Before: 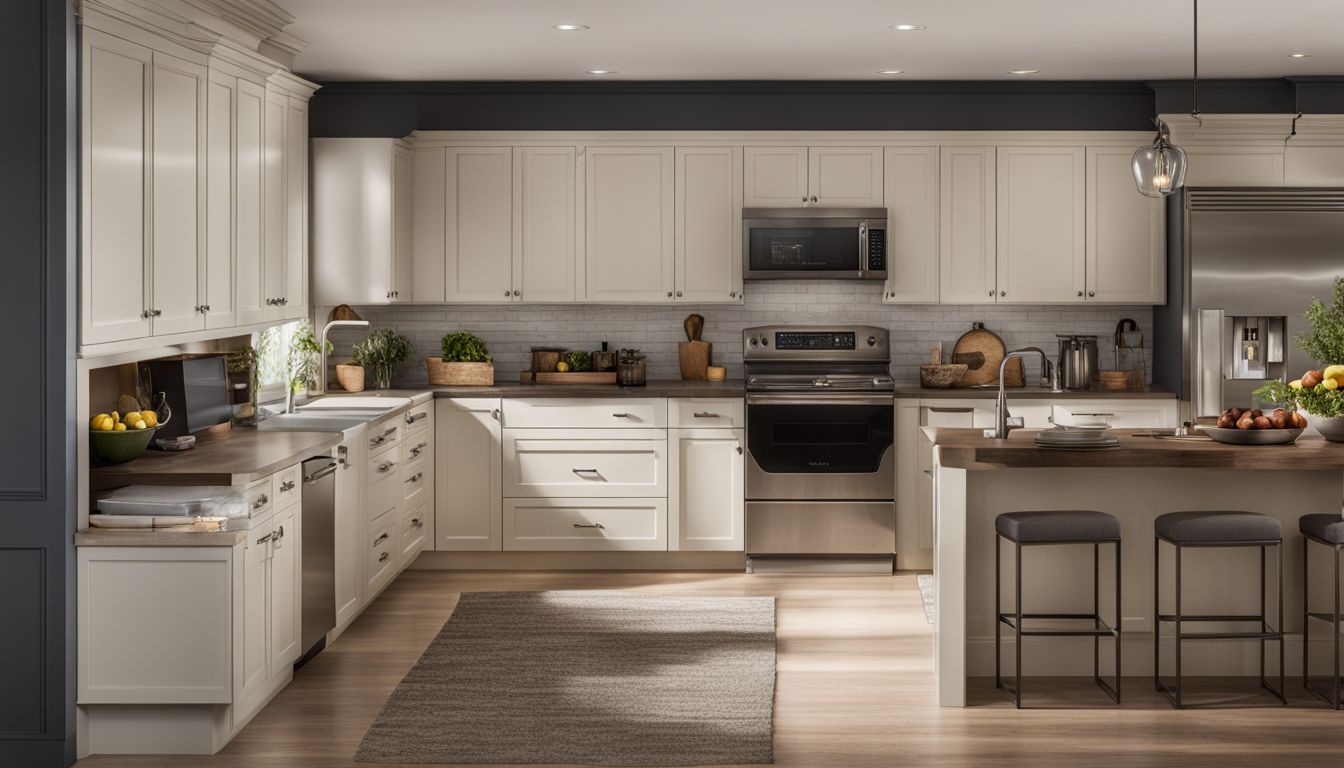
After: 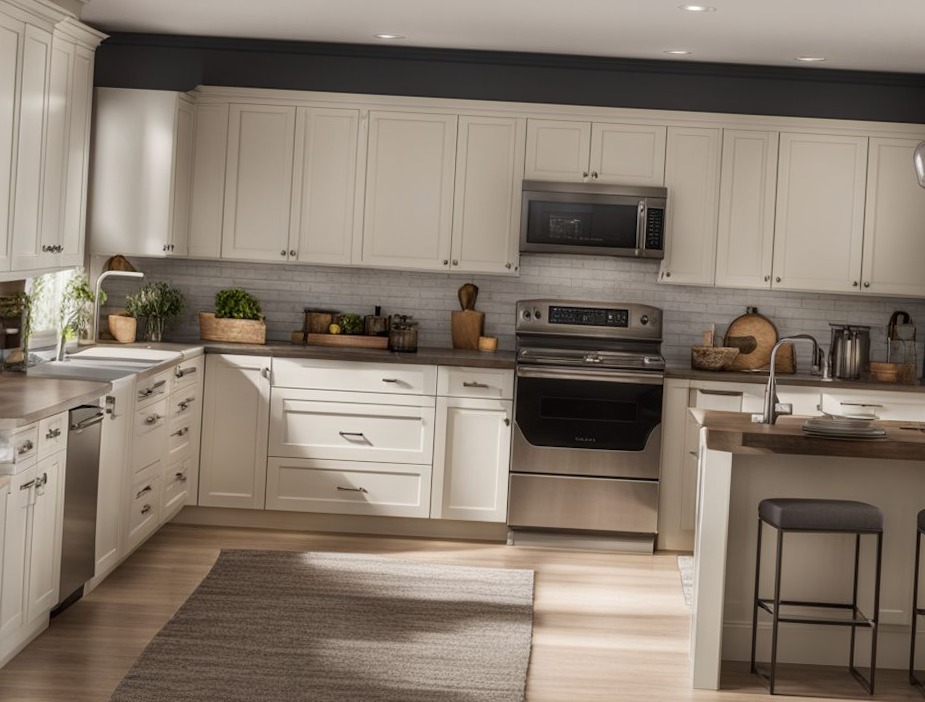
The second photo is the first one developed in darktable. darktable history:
crop and rotate: angle -3.06°, left 14.047%, top 0.021%, right 10.761%, bottom 0.085%
